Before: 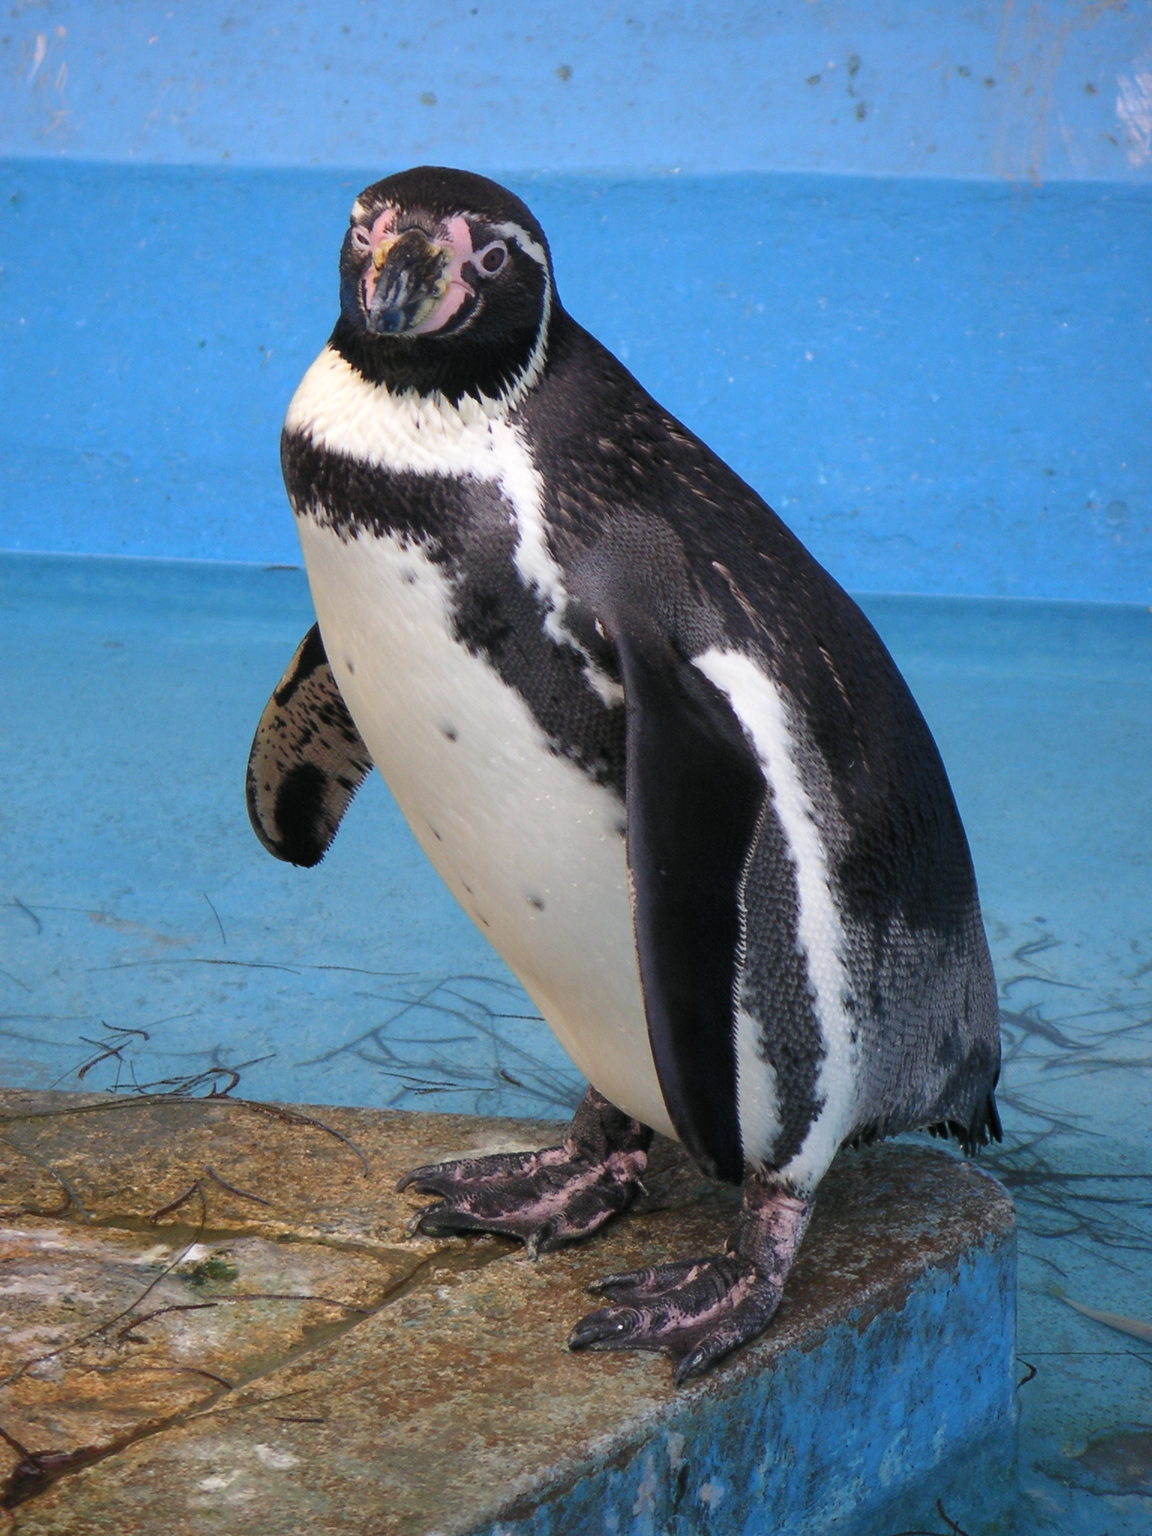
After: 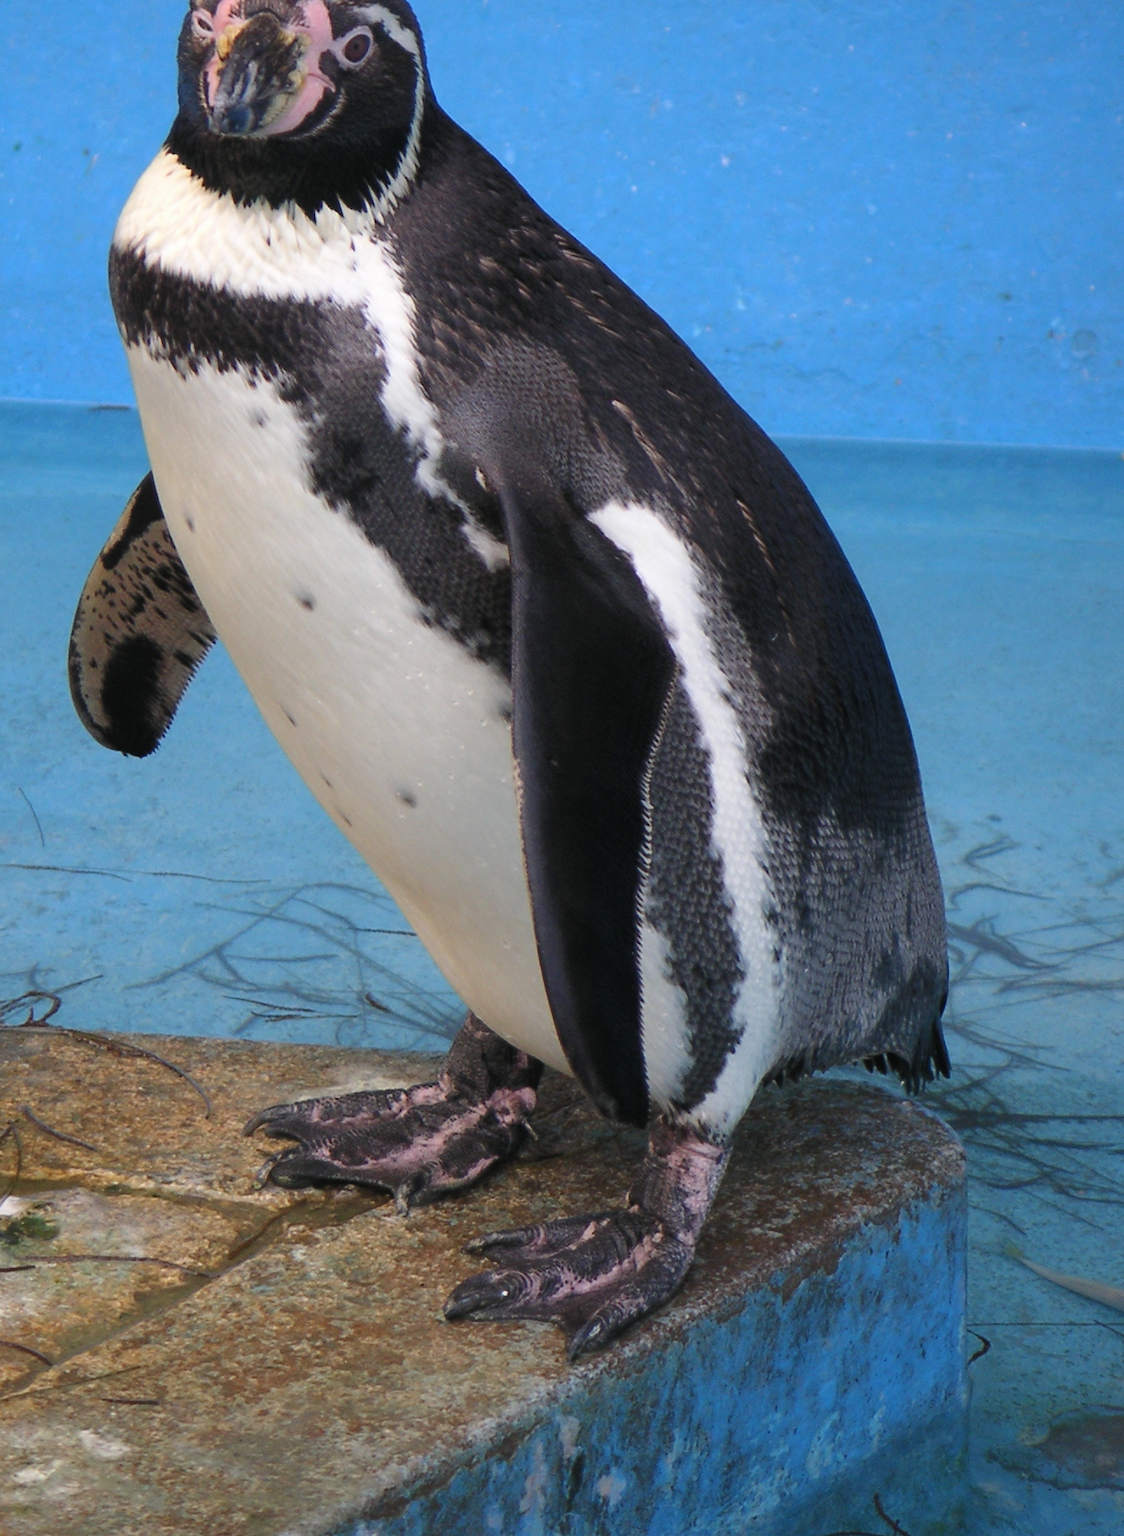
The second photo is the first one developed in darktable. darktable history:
crop: left 16.315%, top 14.246%
contrast equalizer: octaves 7, y [[0.6 ×6], [0.55 ×6], [0 ×6], [0 ×6], [0 ×6]], mix -0.1
